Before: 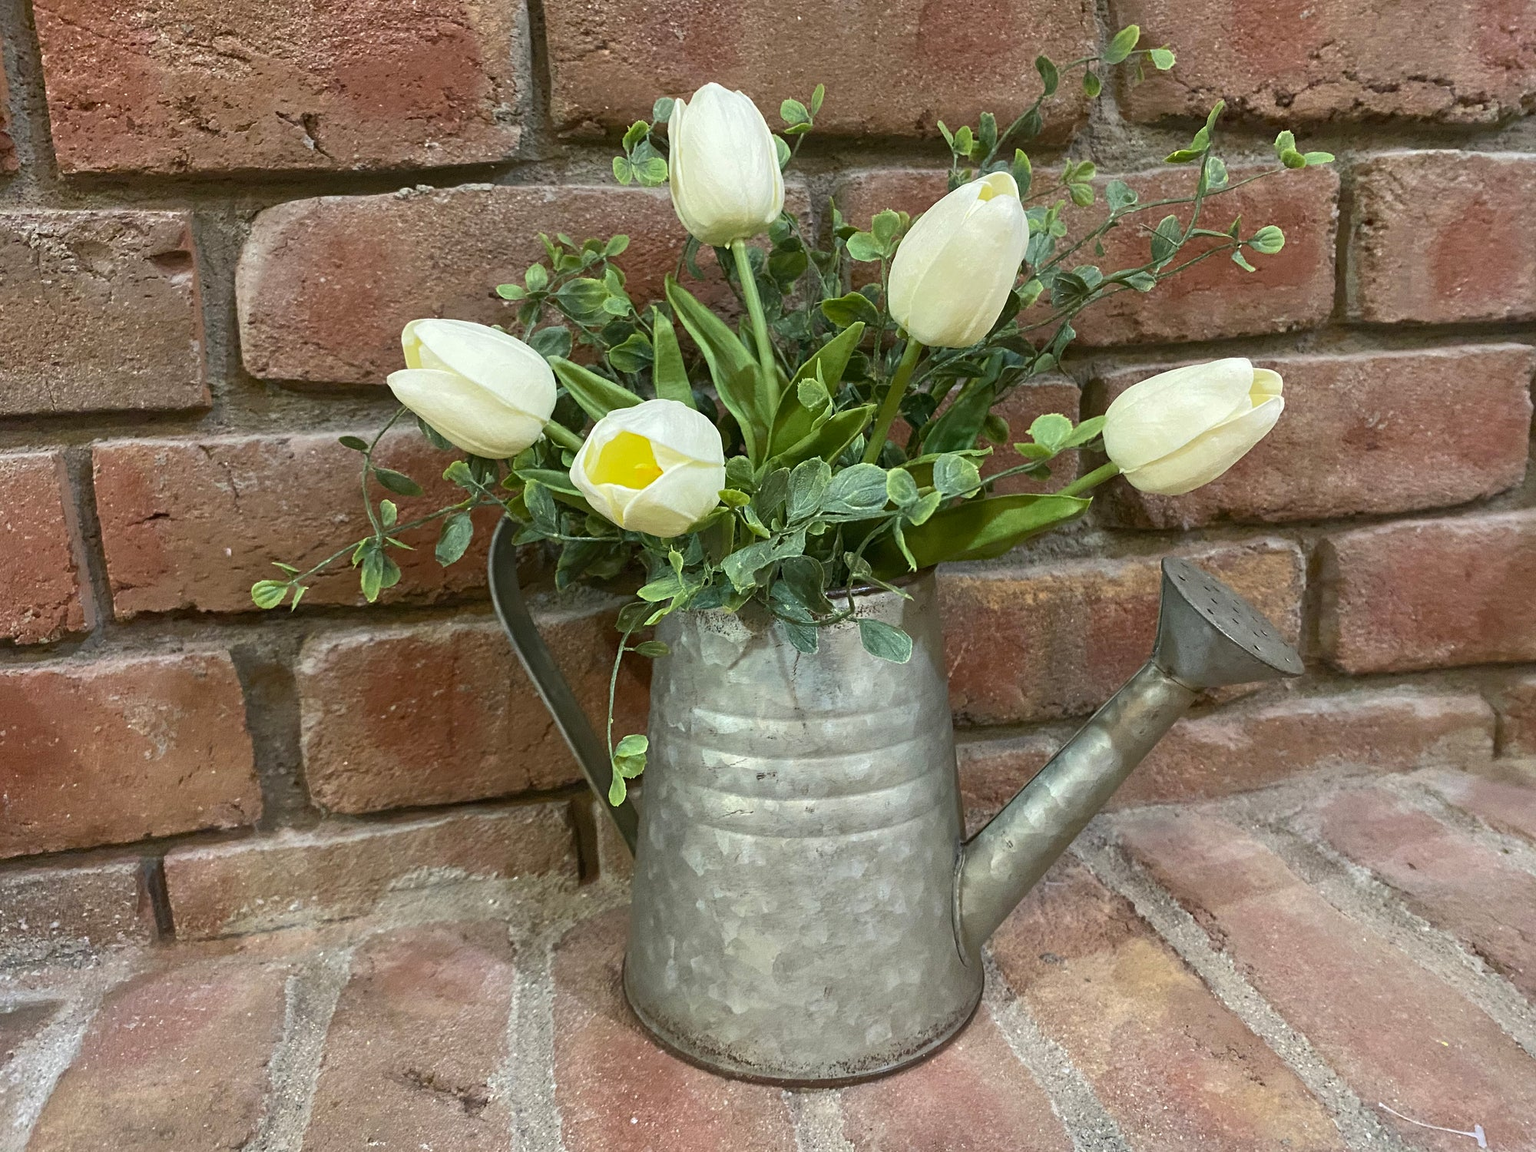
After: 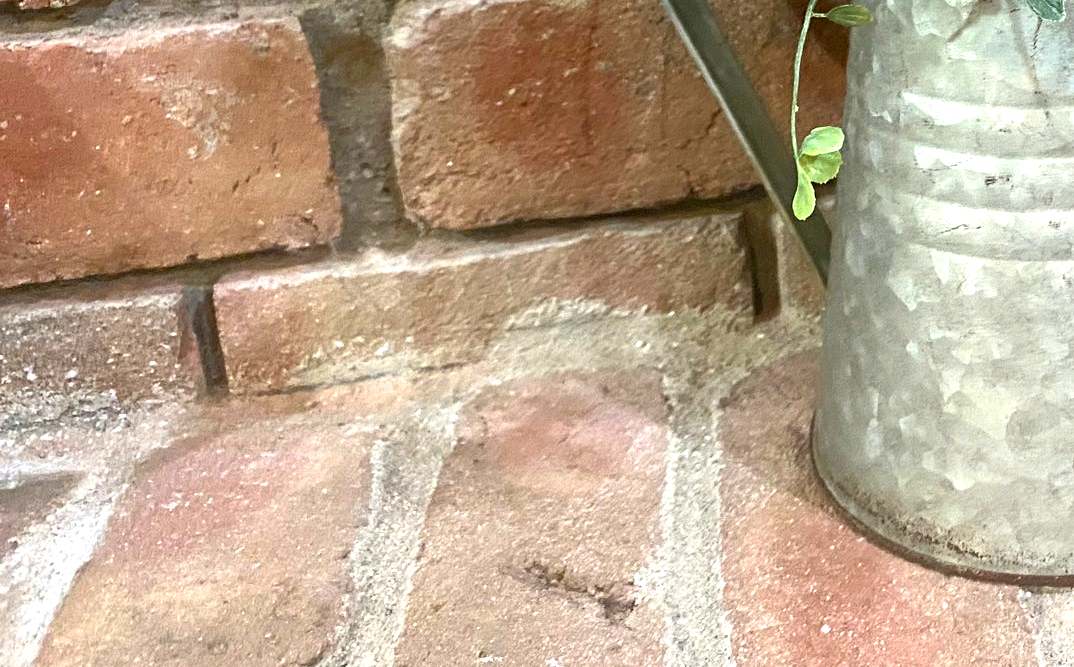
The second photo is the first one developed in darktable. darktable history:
crop and rotate: top 55.335%, right 46.3%, bottom 0.174%
exposure: black level correction 0.001, exposure 0.957 EV, compensate highlight preservation false
